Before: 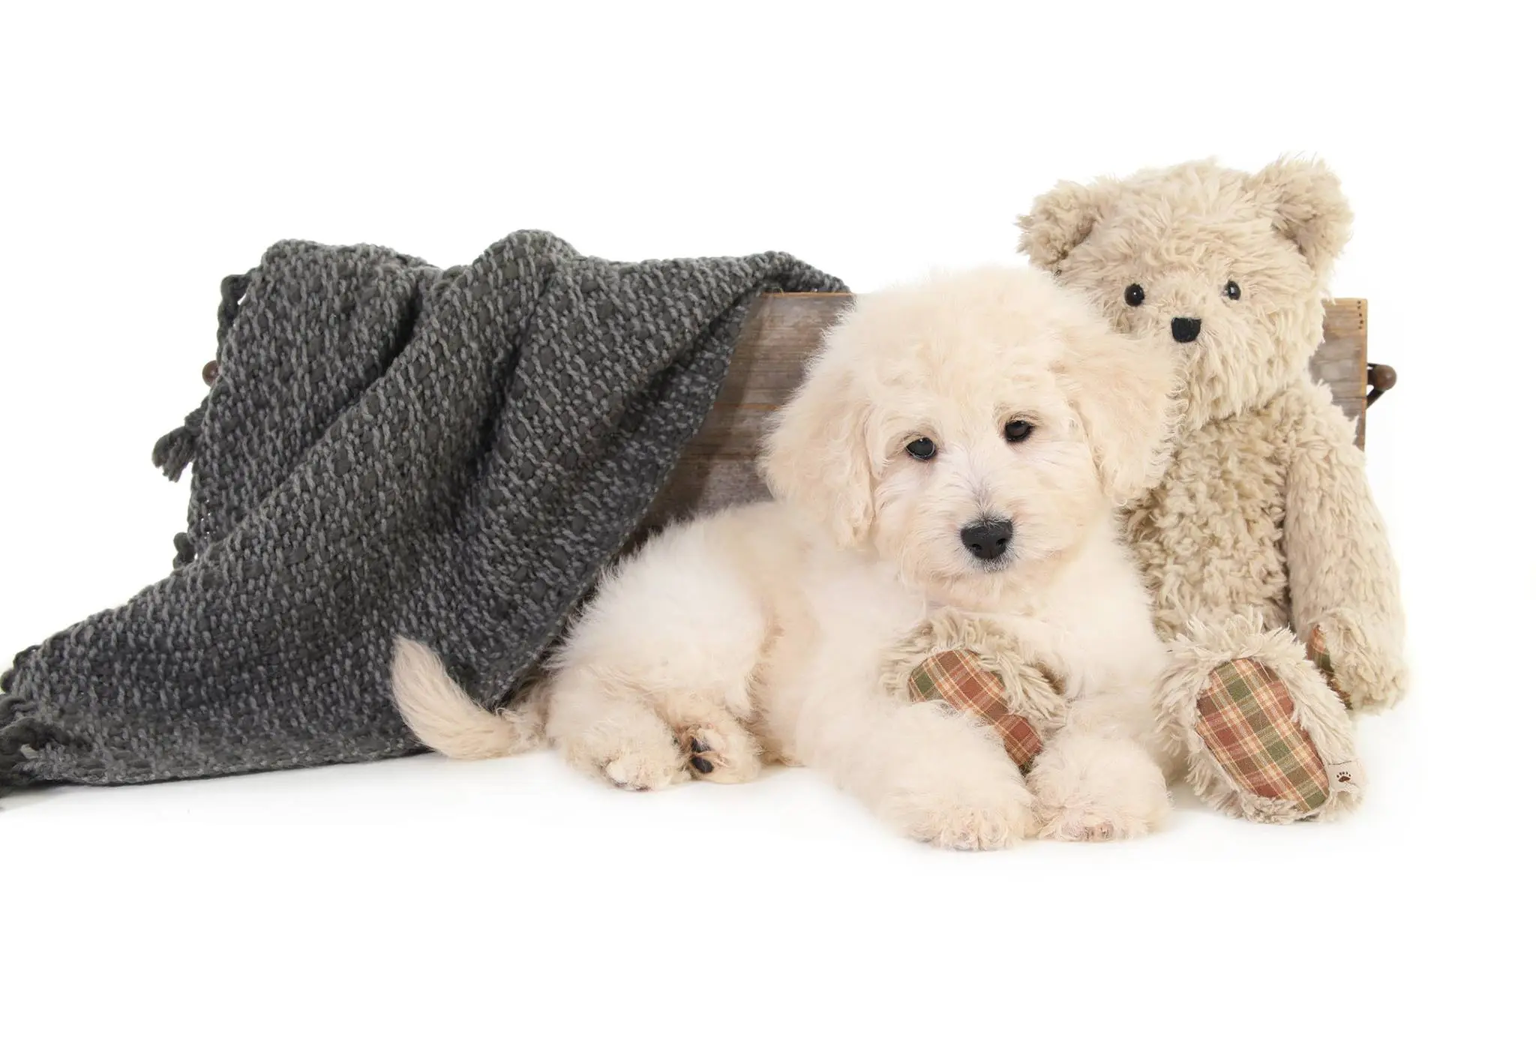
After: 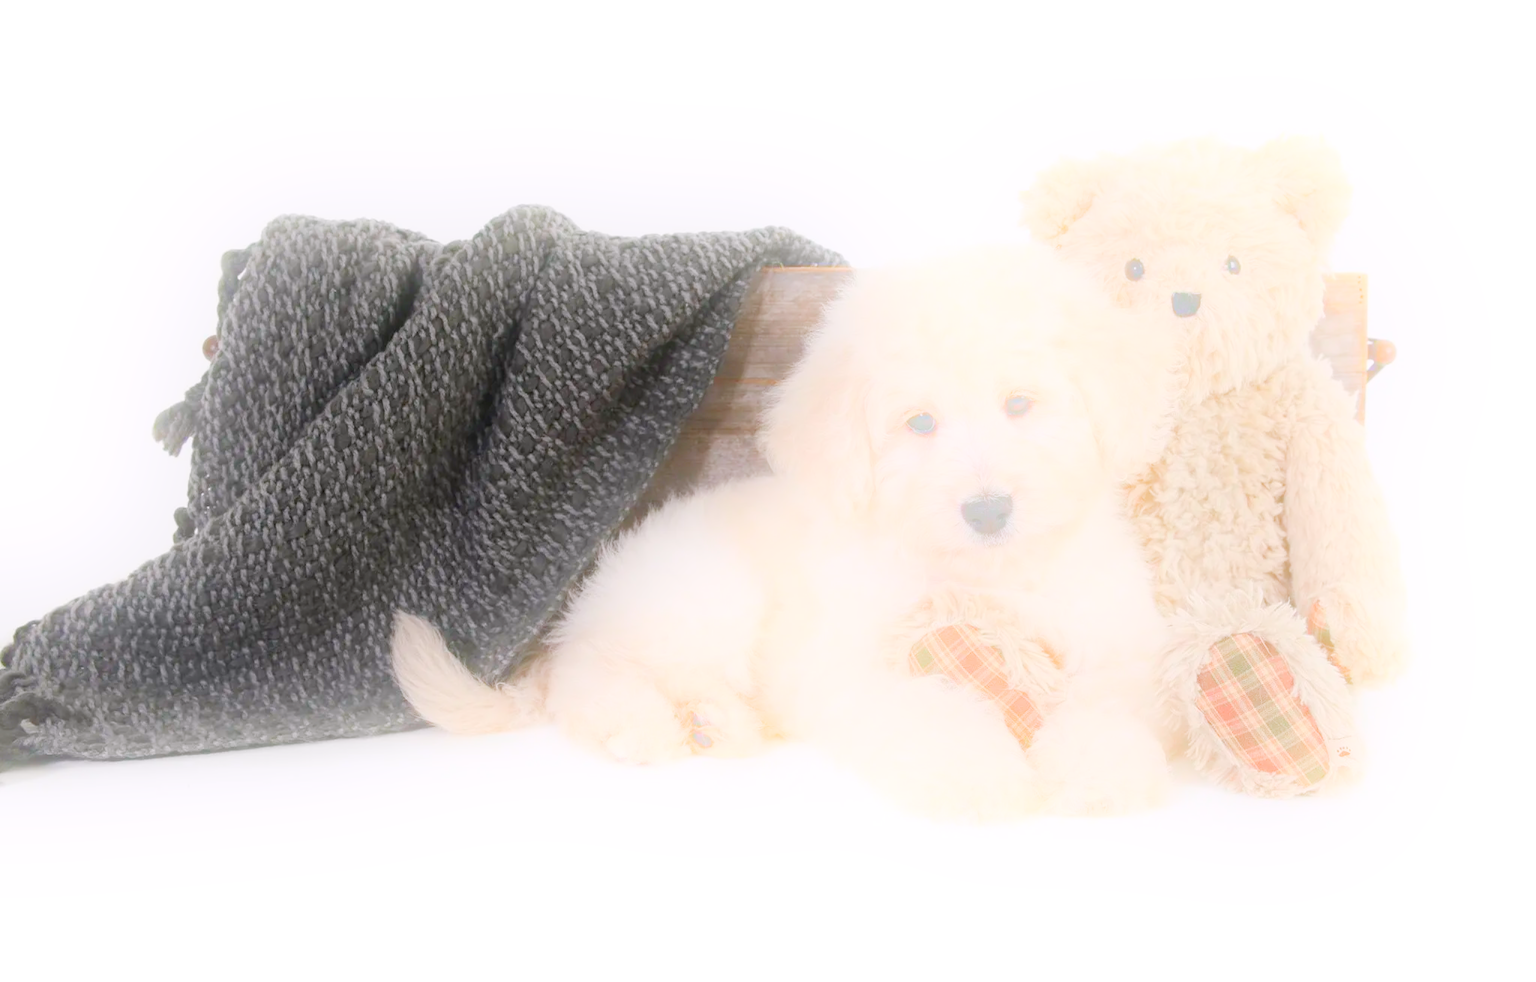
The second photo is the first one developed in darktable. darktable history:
crop and rotate: top 2.479%, bottom 3.018%
tone equalizer: -8 EV -0.75 EV, -7 EV -0.7 EV, -6 EV -0.6 EV, -5 EV -0.4 EV, -3 EV 0.4 EV, -2 EV 0.6 EV, -1 EV 0.7 EV, +0 EV 0.75 EV, edges refinement/feathering 500, mask exposure compensation -1.57 EV, preserve details no
color balance rgb: shadows lift › chroma 1%, shadows lift › hue 113°, highlights gain › chroma 0.2%, highlights gain › hue 333°, perceptual saturation grading › global saturation 20%, perceptual saturation grading › highlights -50%, perceptual saturation grading › shadows 25%, contrast -30%
bloom: threshold 82.5%, strength 16.25%
white balance: red 1.009, blue 1.027
